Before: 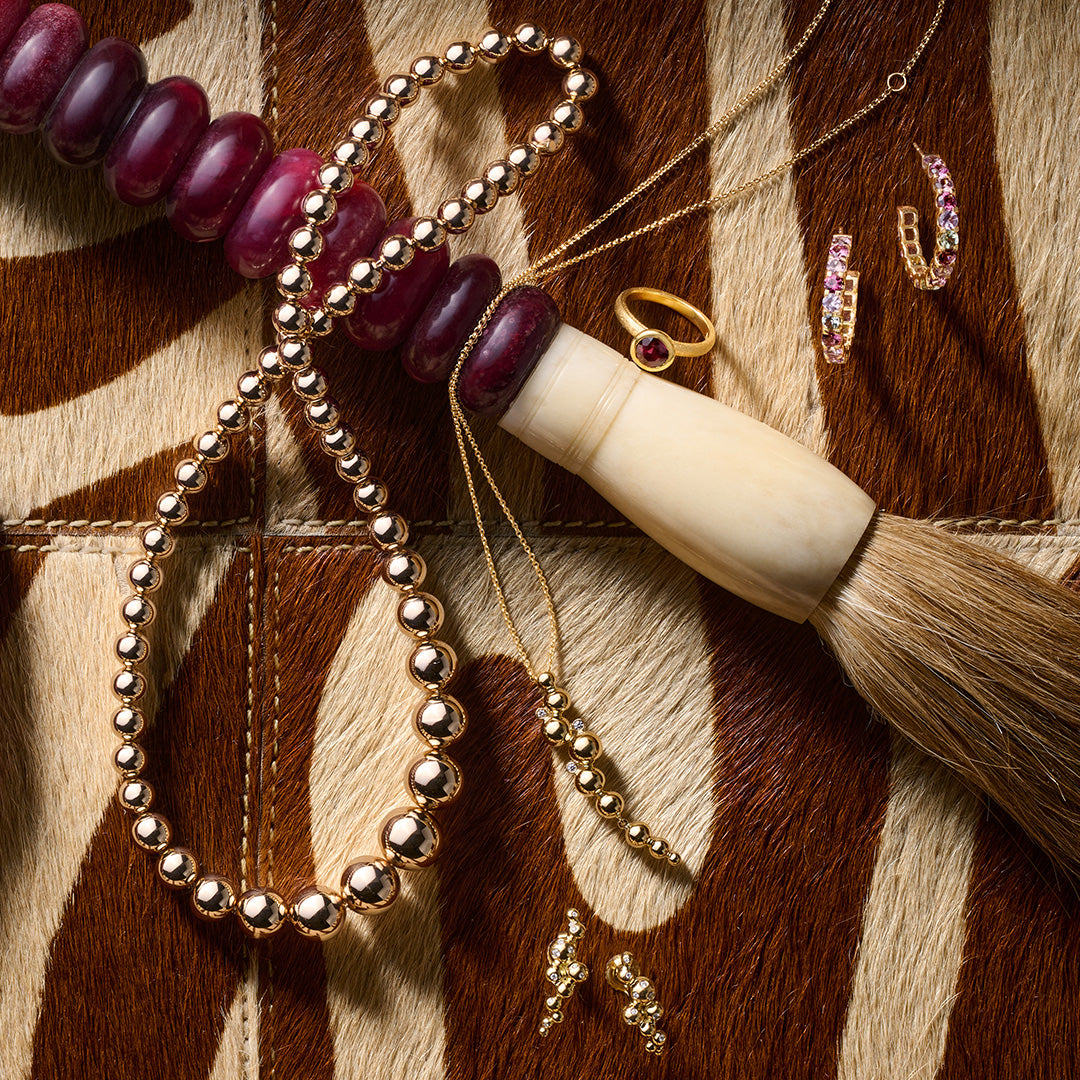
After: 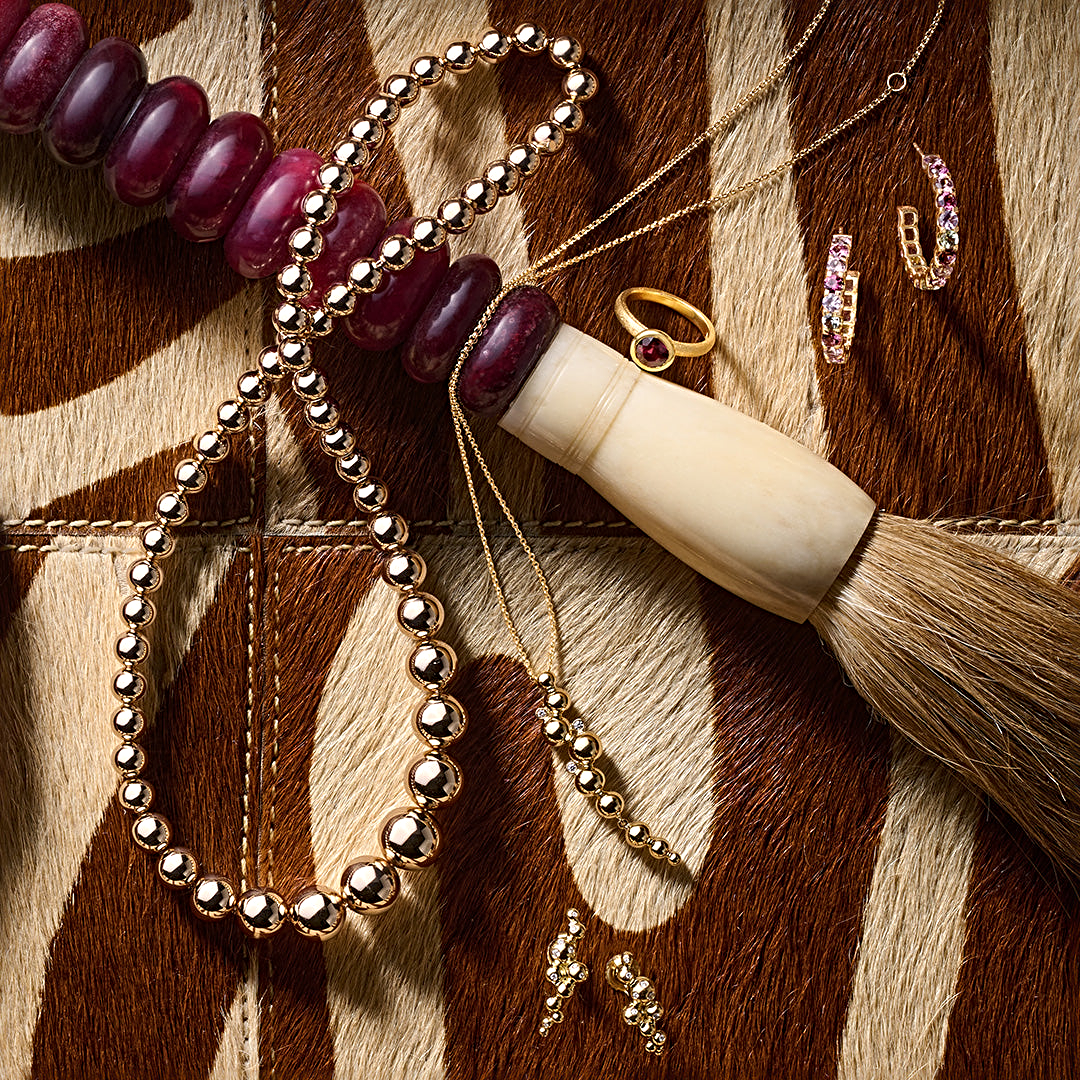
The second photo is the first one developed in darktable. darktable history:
sharpen: radius 3.986
